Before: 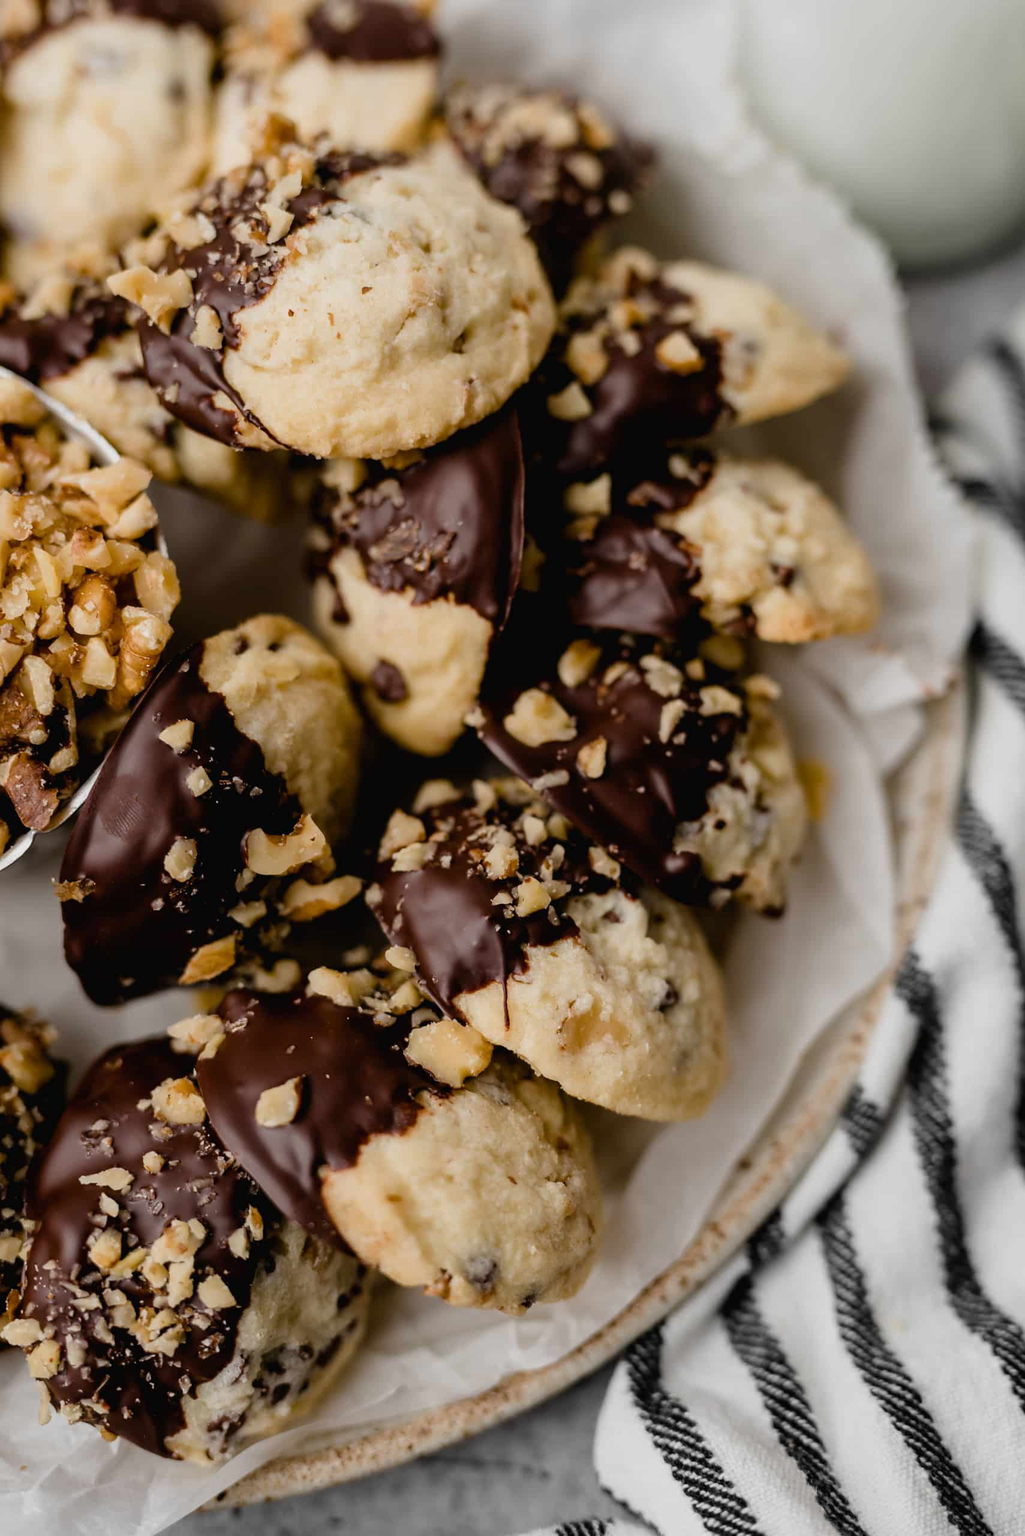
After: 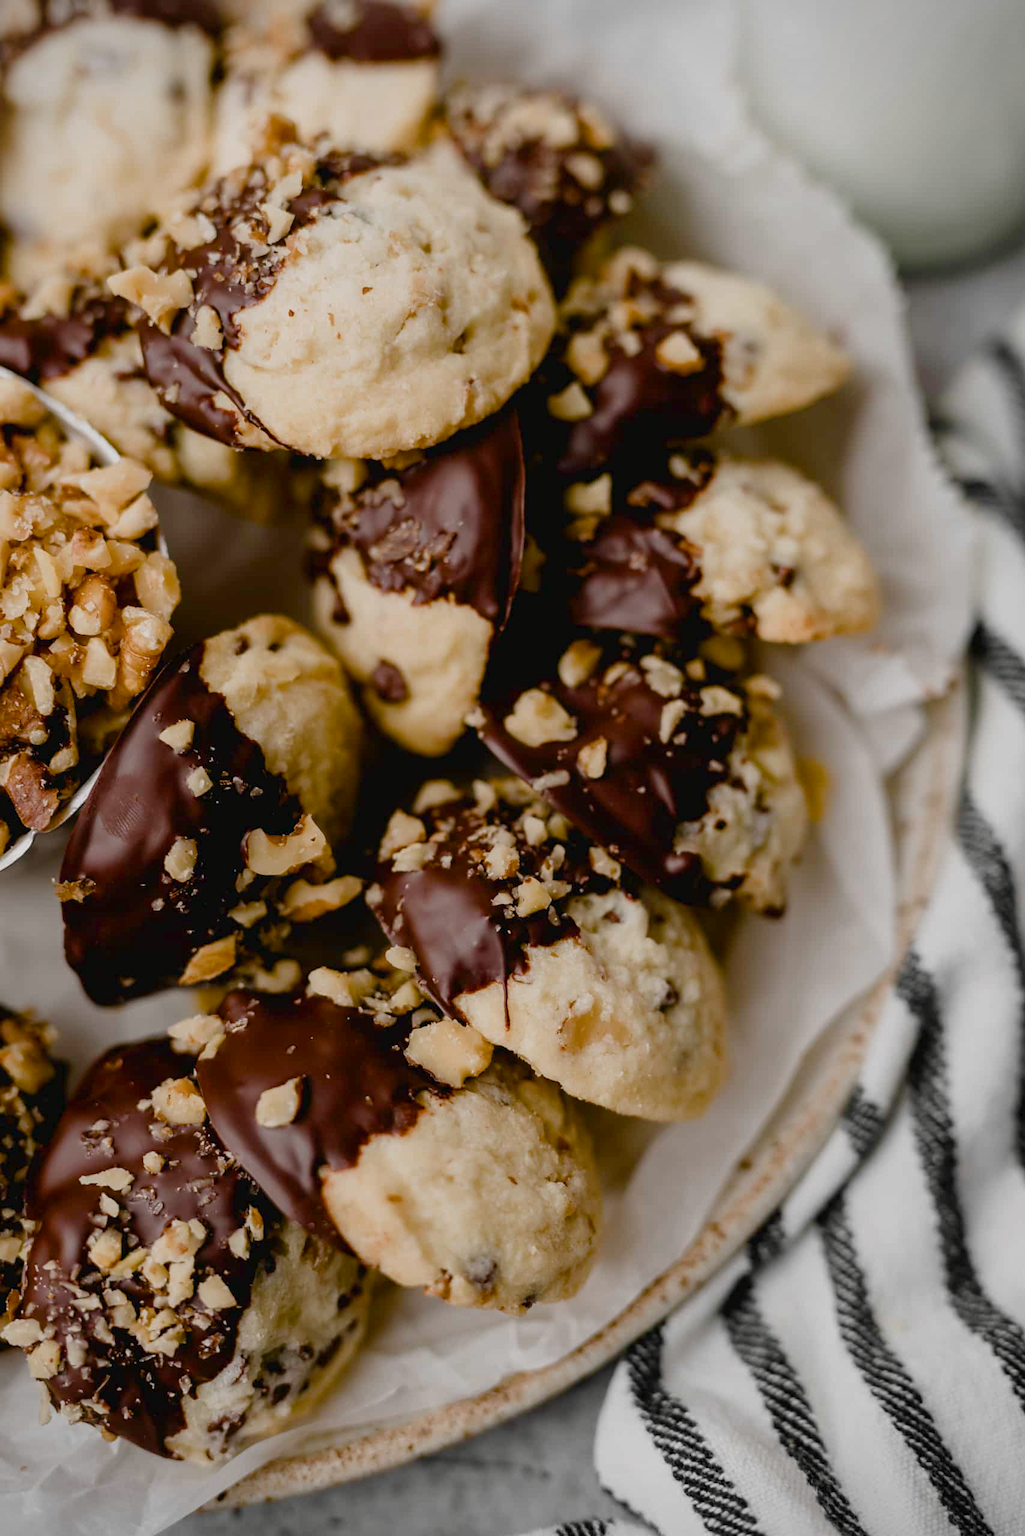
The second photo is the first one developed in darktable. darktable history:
color balance rgb: shadows lift › chroma 1%, shadows lift › hue 113°, highlights gain › chroma 0.2%, highlights gain › hue 333°, perceptual saturation grading › global saturation 20%, perceptual saturation grading › highlights -50%, perceptual saturation grading › shadows 25%, contrast -10%
vignetting: fall-off start 91.19%
